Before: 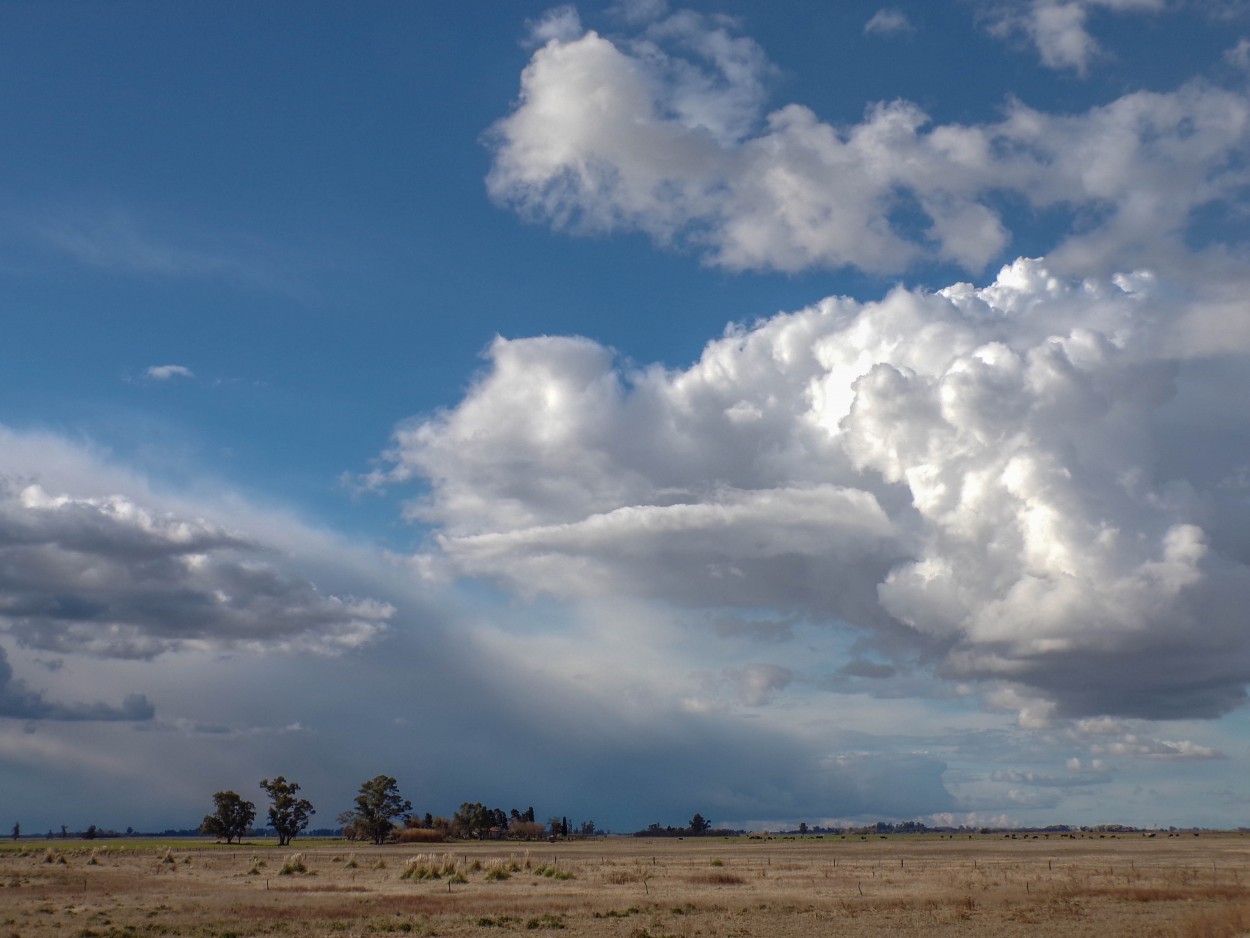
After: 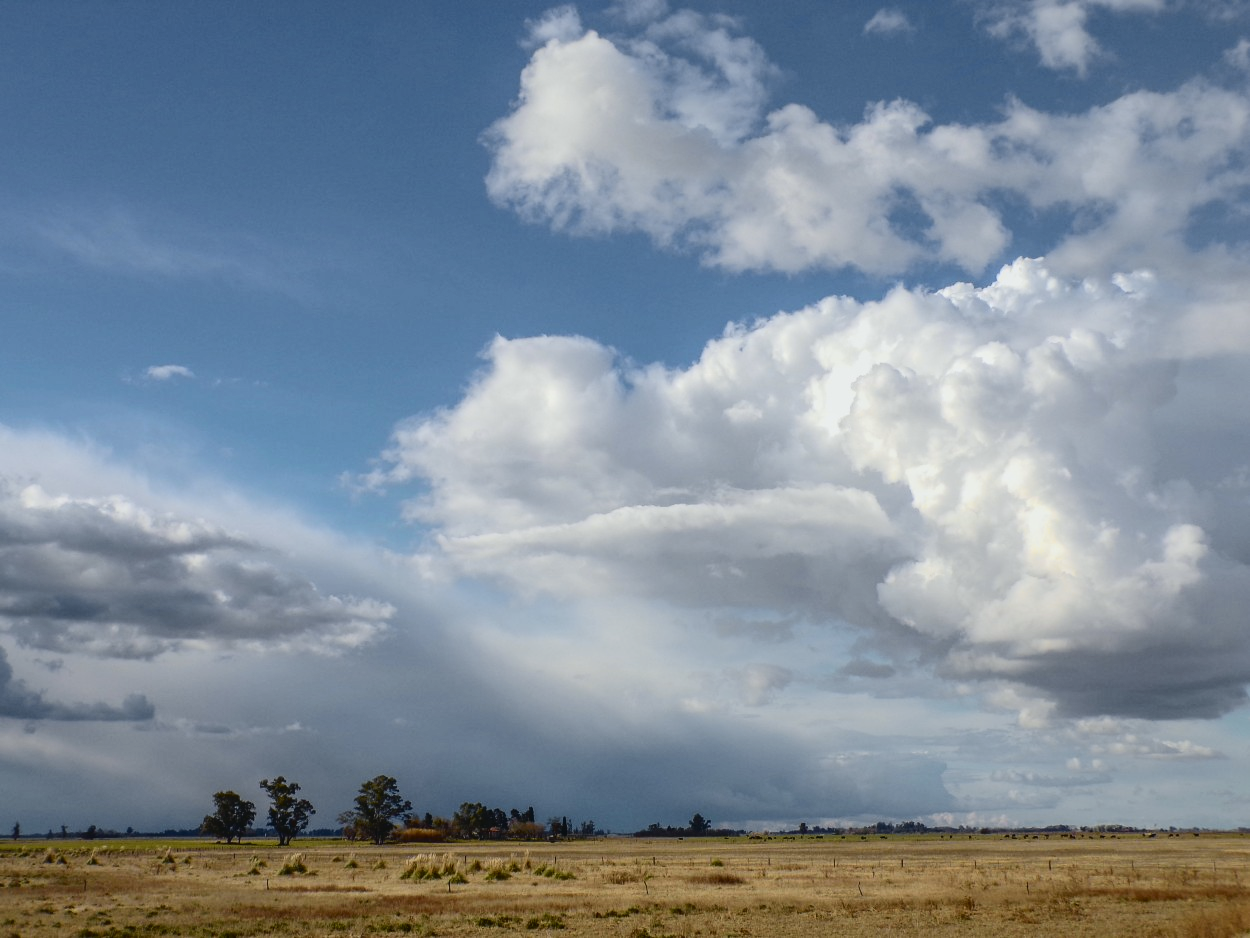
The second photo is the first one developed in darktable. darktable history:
tone curve: curves: ch0 [(0, 0.03) (0.113, 0.087) (0.207, 0.184) (0.515, 0.612) (0.712, 0.793) (1, 0.946)]; ch1 [(0, 0) (0.172, 0.123) (0.317, 0.279) (0.414, 0.382) (0.476, 0.479) (0.505, 0.498) (0.534, 0.534) (0.621, 0.65) (0.709, 0.764) (1, 1)]; ch2 [(0, 0) (0.411, 0.424) (0.505, 0.505) (0.521, 0.524) (0.537, 0.57) (0.65, 0.699) (1, 1)], color space Lab, independent channels, preserve colors none
